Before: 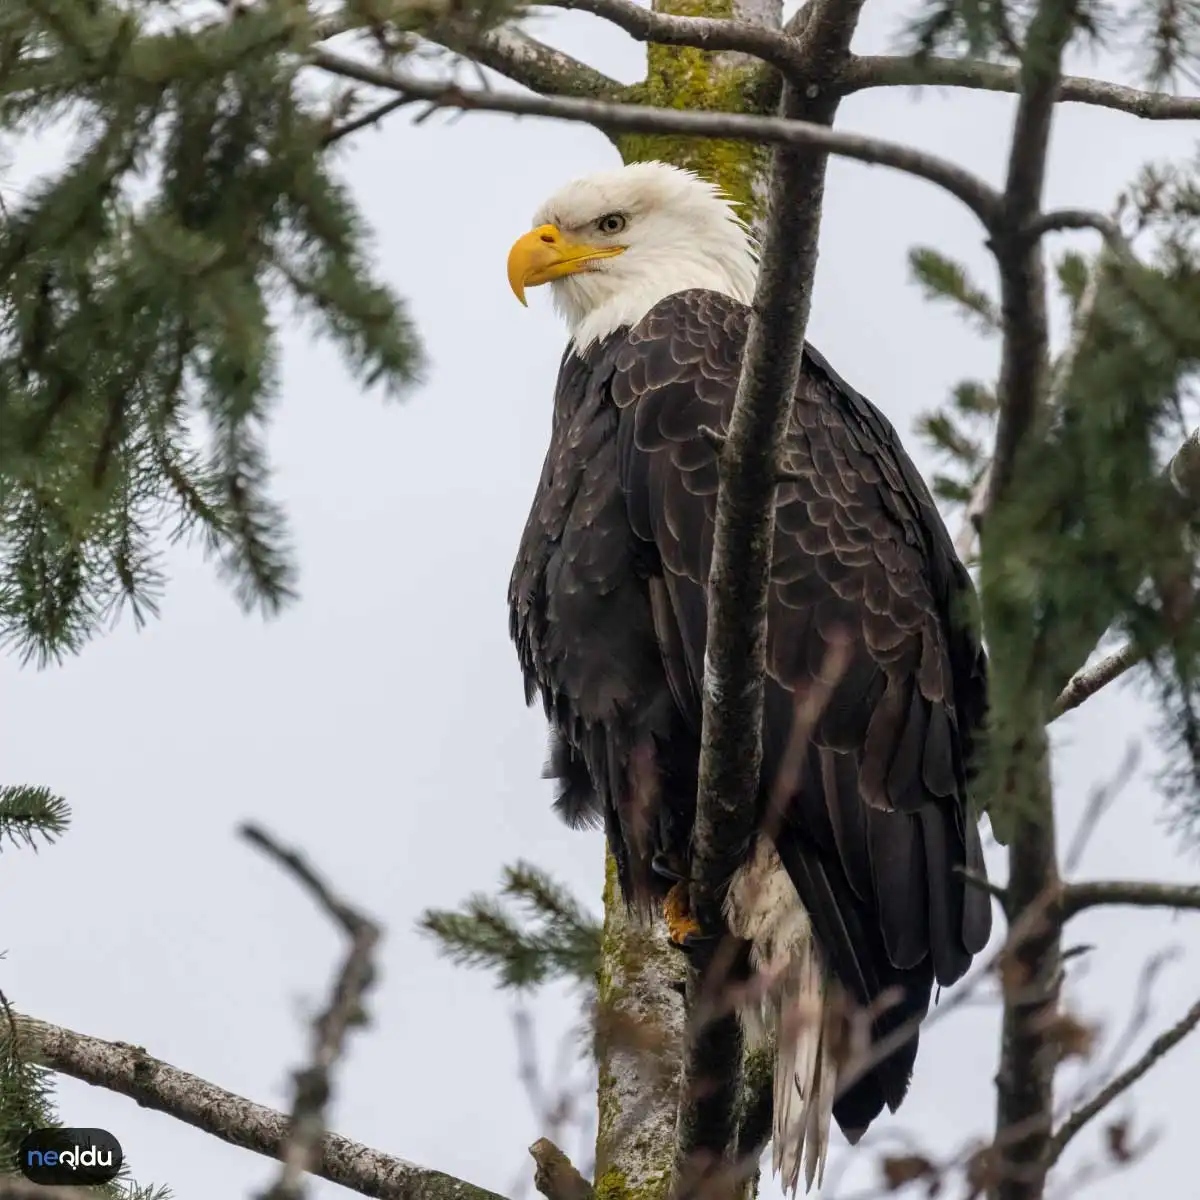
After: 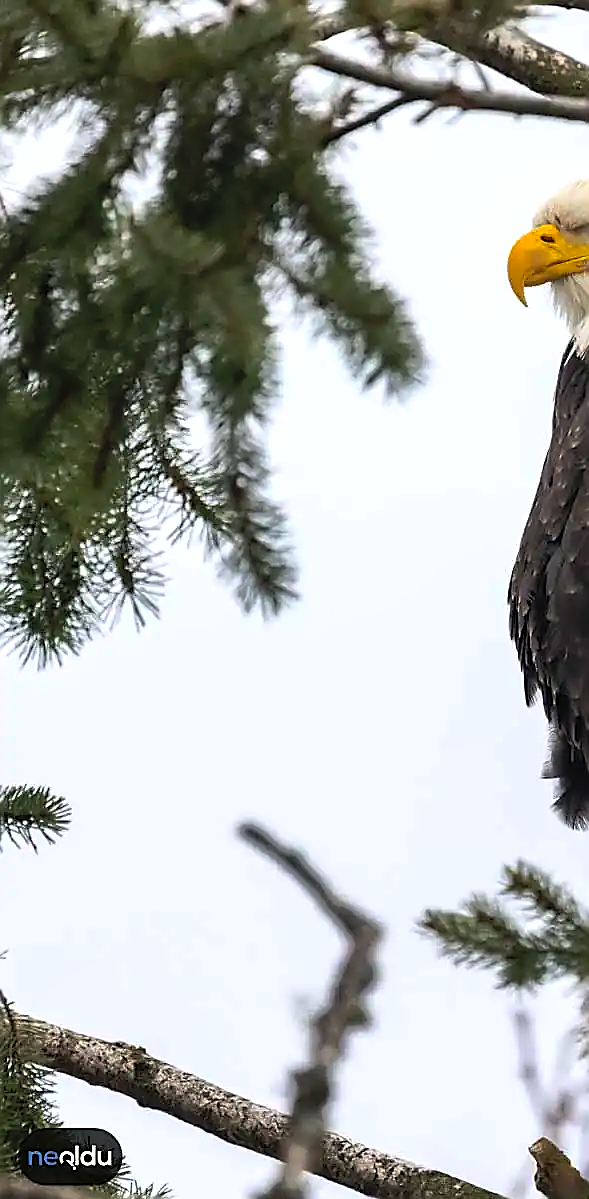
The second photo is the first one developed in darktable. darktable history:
sharpen: radius 1.4, amount 1.25, threshold 0.7
exposure: exposure -0.582 EV, compensate highlight preservation false
crop and rotate: left 0%, top 0%, right 50.845%
contrast brightness saturation: contrast 0.2, brightness 0.16, saturation 0.22
tone equalizer: -8 EV -1.08 EV, -7 EV -1.01 EV, -6 EV -0.867 EV, -5 EV -0.578 EV, -3 EV 0.578 EV, -2 EV 0.867 EV, -1 EV 1.01 EV, +0 EV 1.08 EV, edges refinement/feathering 500, mask exposure compensation -1.57 EV, preserve details no
shadows and highlights: on, module defaults
color balance rgb: on, module defaults
